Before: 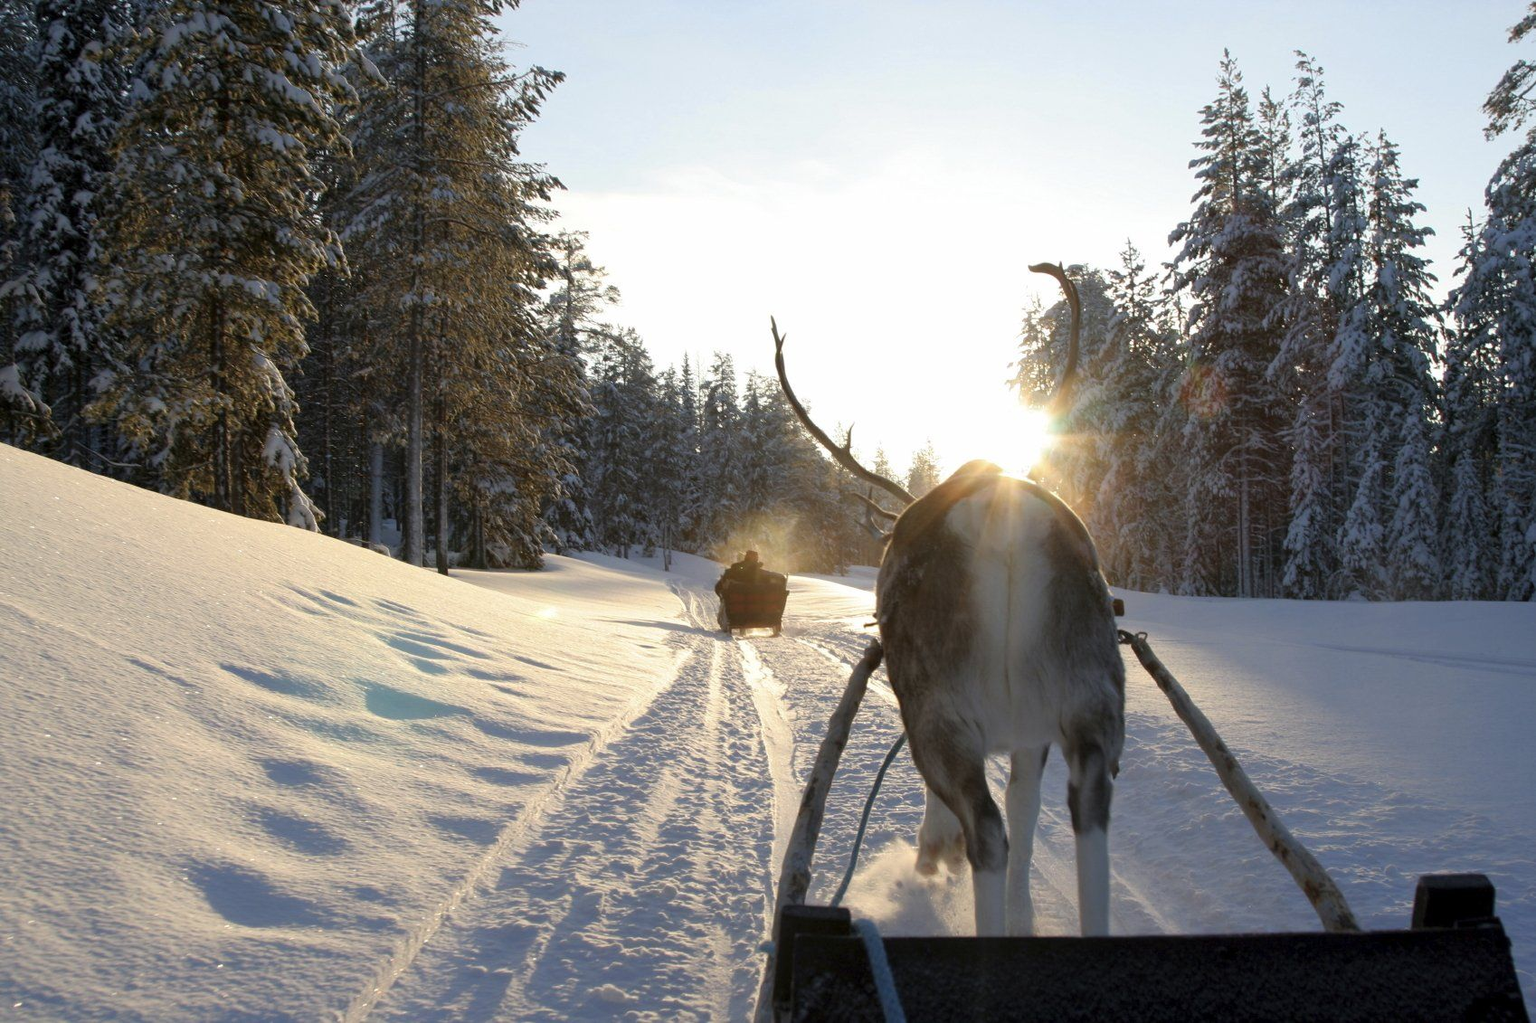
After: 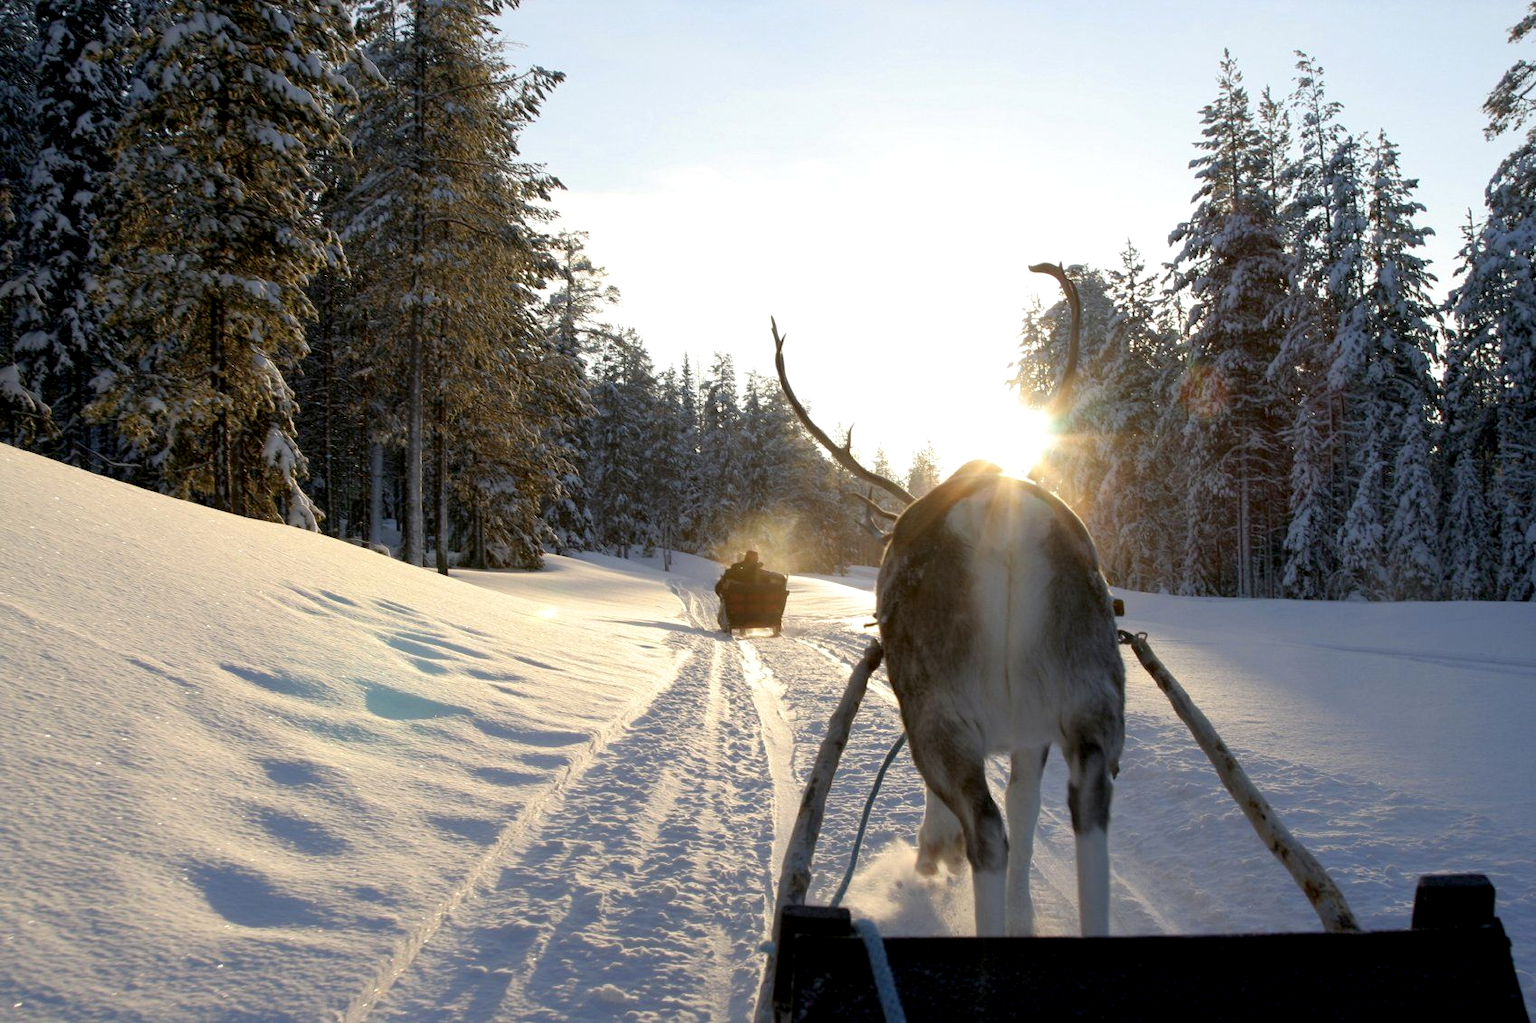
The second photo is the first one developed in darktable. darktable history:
exposure: black level correction 0.007, exposure 0.089 EV, compensate exposure bias true, compensate highlight preservation false
